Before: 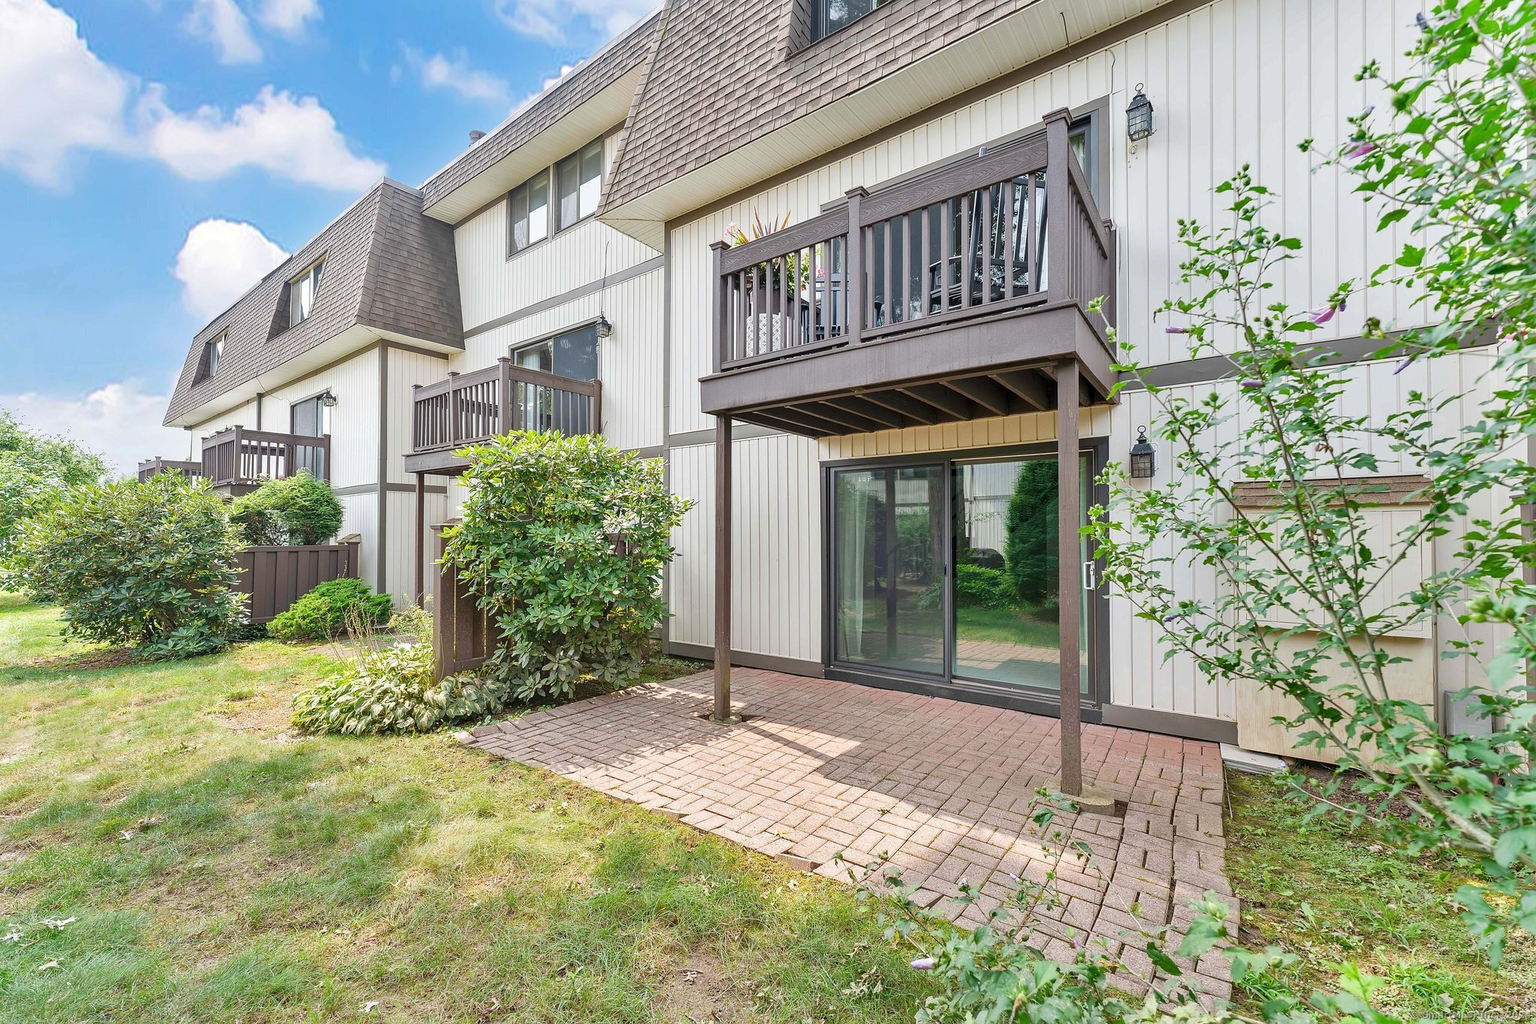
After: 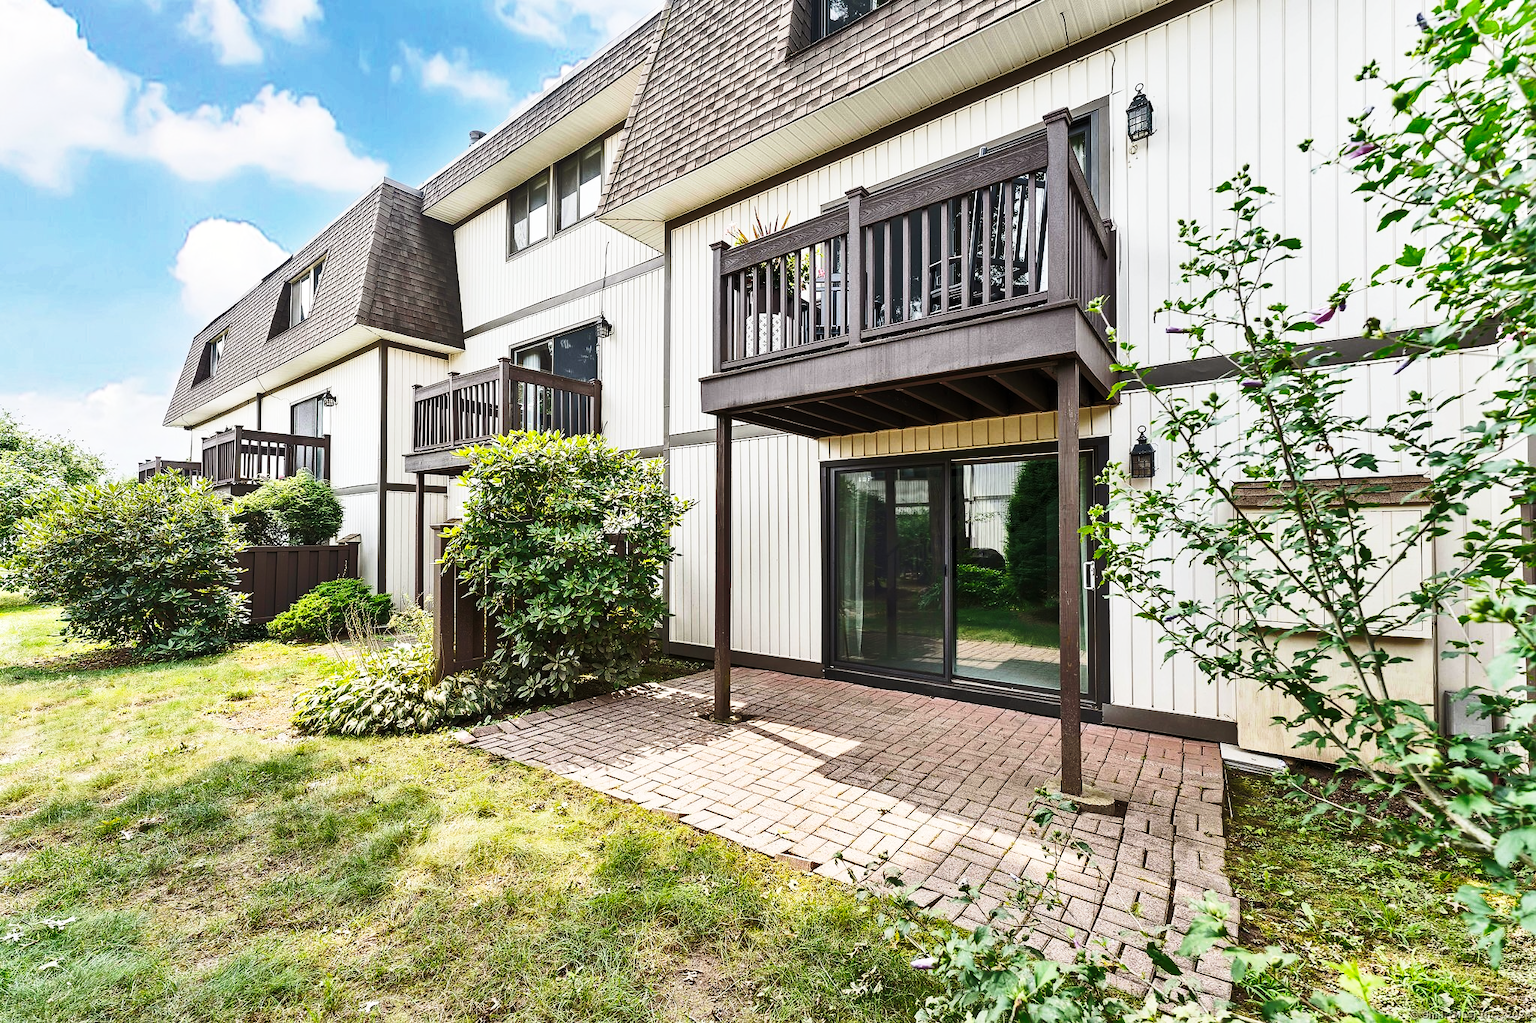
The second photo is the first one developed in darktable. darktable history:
base curve: curves: ch0 [(0, 0) (0.028, 0.03) (0.121, 0.232) (0.46, 0.748) (0.859, 0.968) (1, 1)], preserve colors none
color balance rgb: power › chroma 0.706%, power › hue 60°, linear chroma grading › global chroma 14.87%, perceptual saturation grading › global saturation 0.985%, perceptual brilliance grading › highlights 1.511%, perceptual brilliance grading › mid-tones -49.831%, perceptual brilliance grading › shadows -49.578%
